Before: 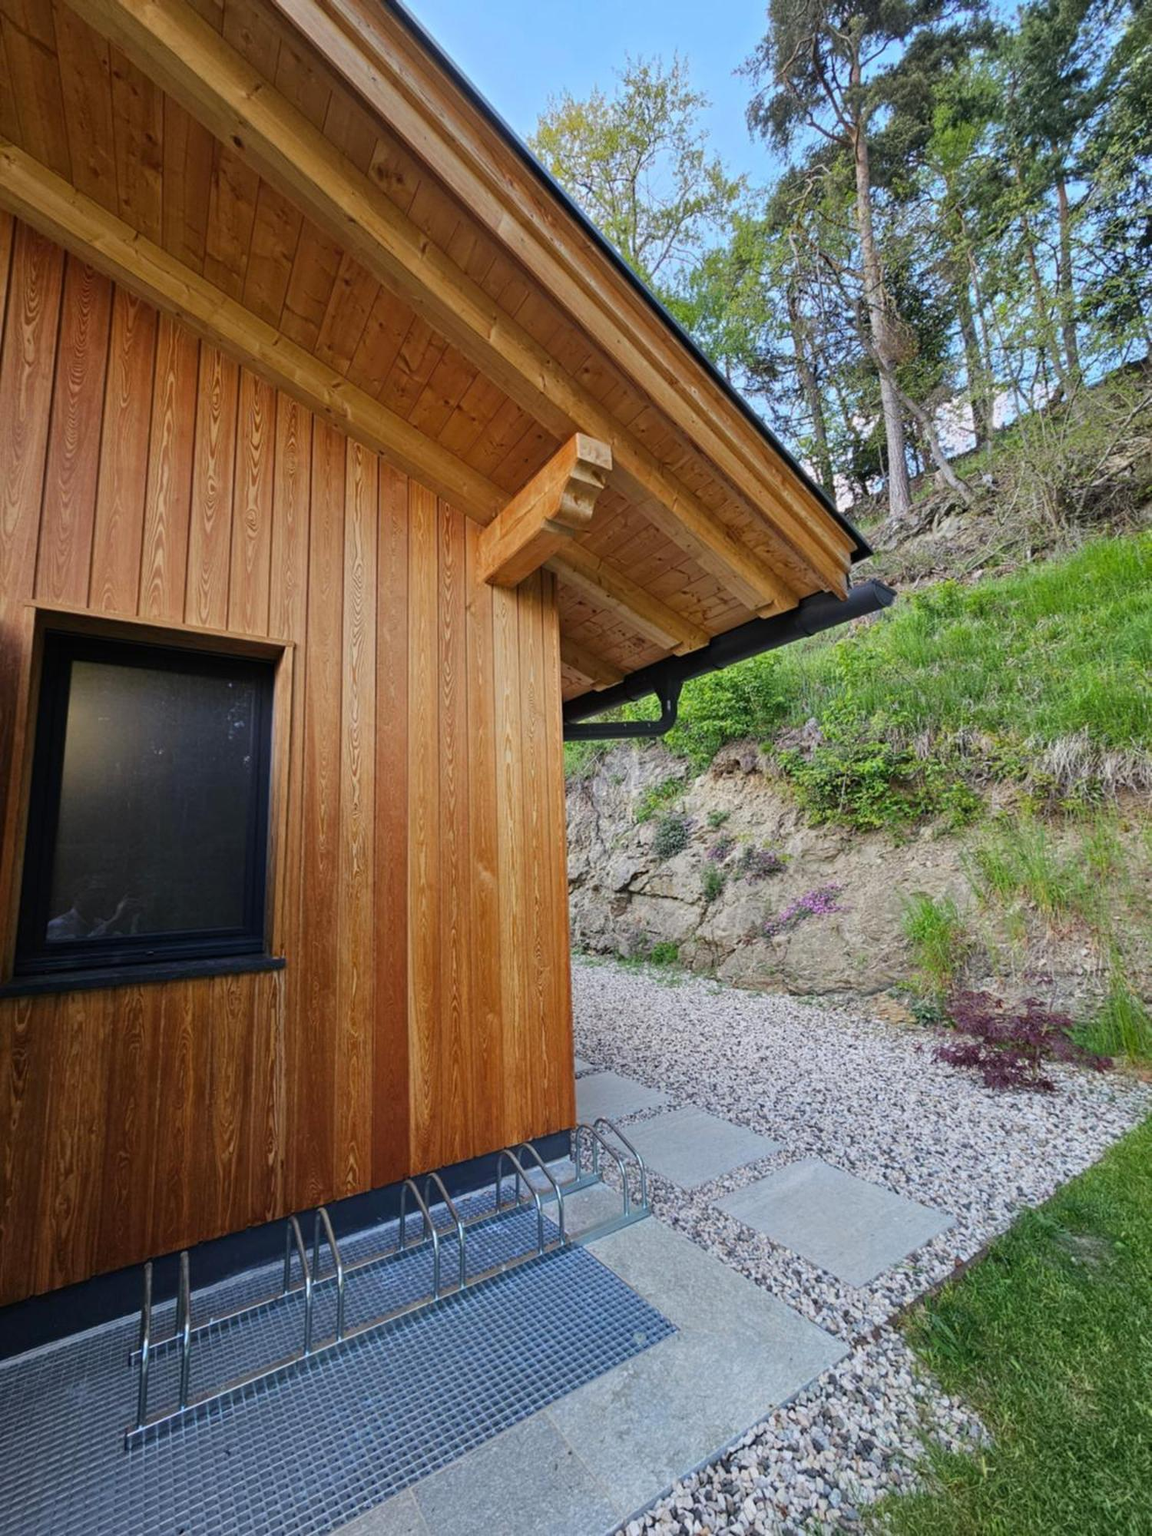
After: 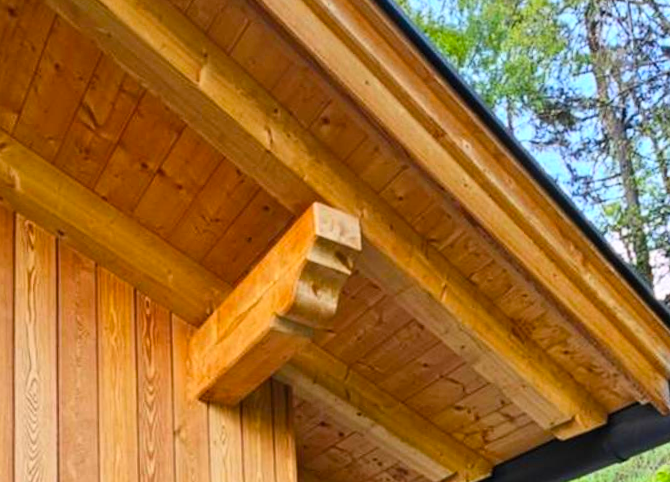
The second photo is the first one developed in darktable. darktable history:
color balance rgb: linear chroma grading › global chroma 3.45%, perceptual saturation grading › global saturation 11.24%, perceptual brilliance grading › global brilliance 3.04%, global vibrance 2.8%
rotate and perspective: rotation -1°, crop left 0.011, crop right 0.989, crop top 0.025, crop bottom 0.975
crop: left 28.64%, top 16.832%, right 26.637%, bottom 58.055%
contrast brightness saturation: contrast 0.2, brightness 0.16, saturation 0.22
